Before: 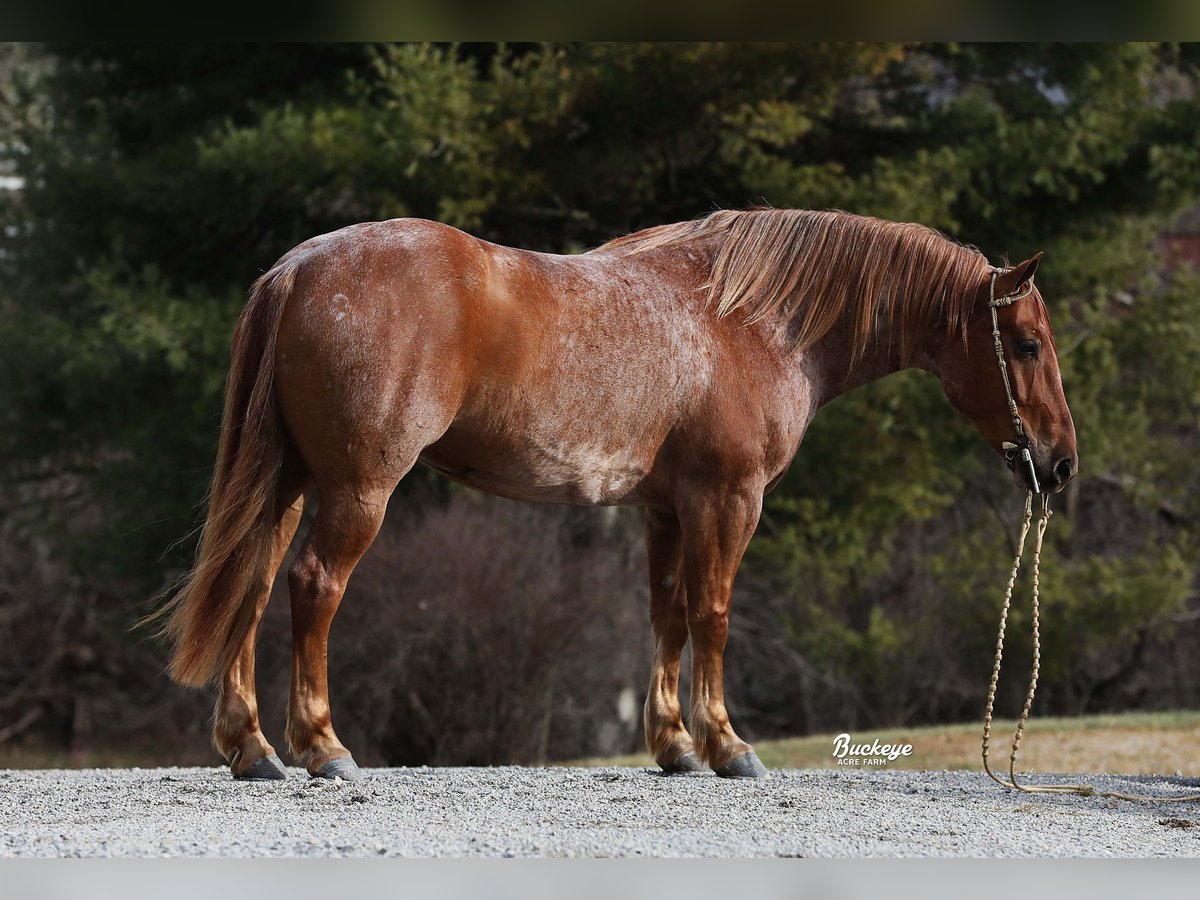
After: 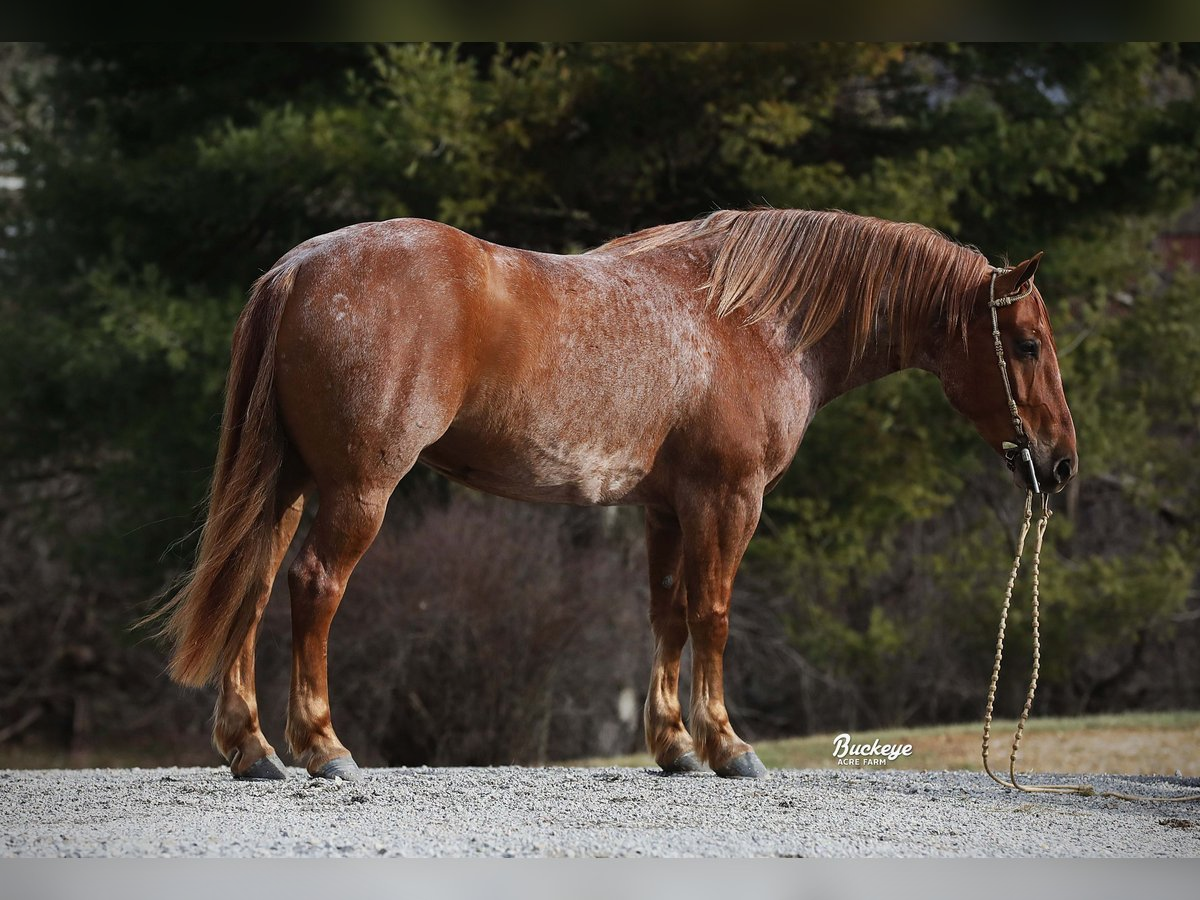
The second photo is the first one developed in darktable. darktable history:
vignetting: saturation -0.033
contrast equalizer: y [[0.514, 0.573, 0.581, 0.508, 0.5, 0.5], [0.5 ×6], [0.5 ×6], [0 ×6], [0 ×6]], mix -0.204
